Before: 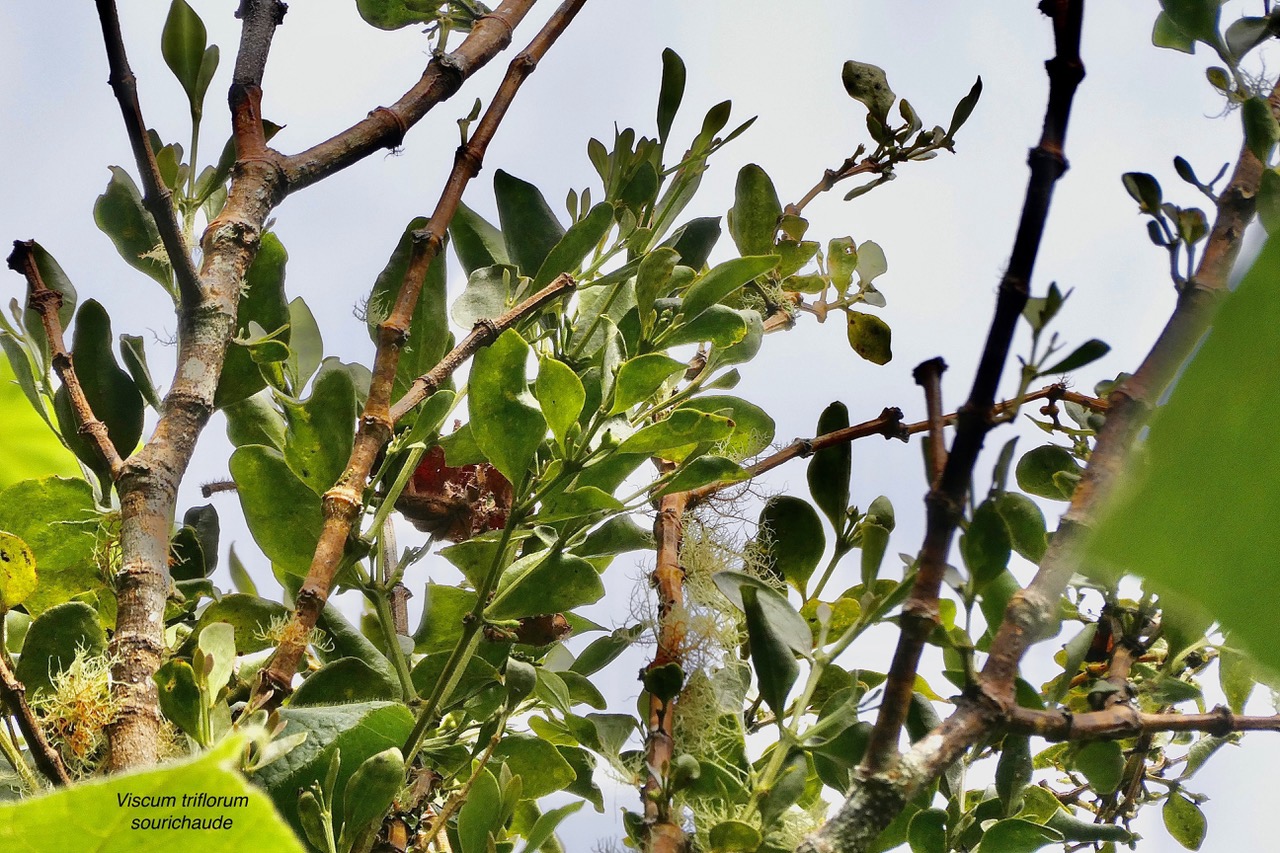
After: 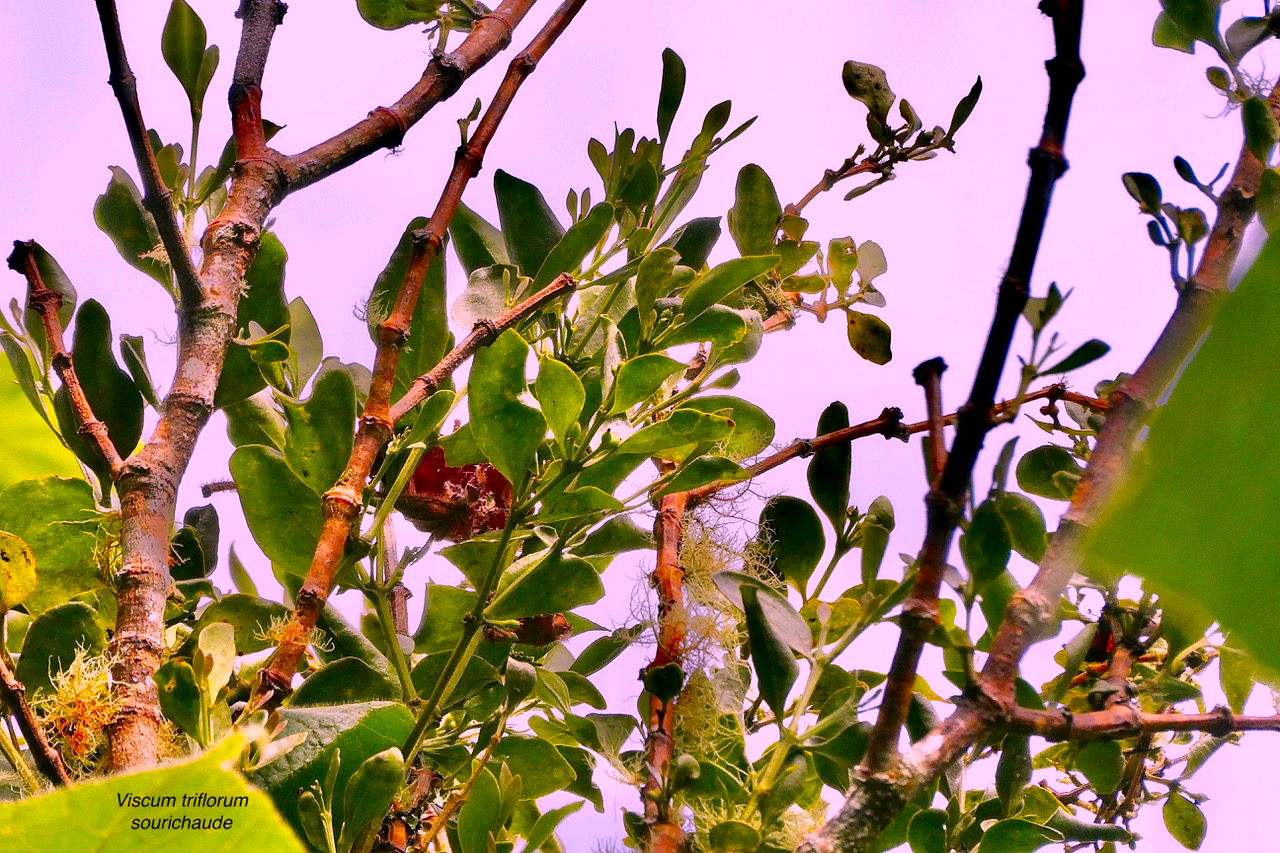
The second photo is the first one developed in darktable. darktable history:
color correction: highlights a* 19.43, highlights b* -11.43, saturation 1.67
